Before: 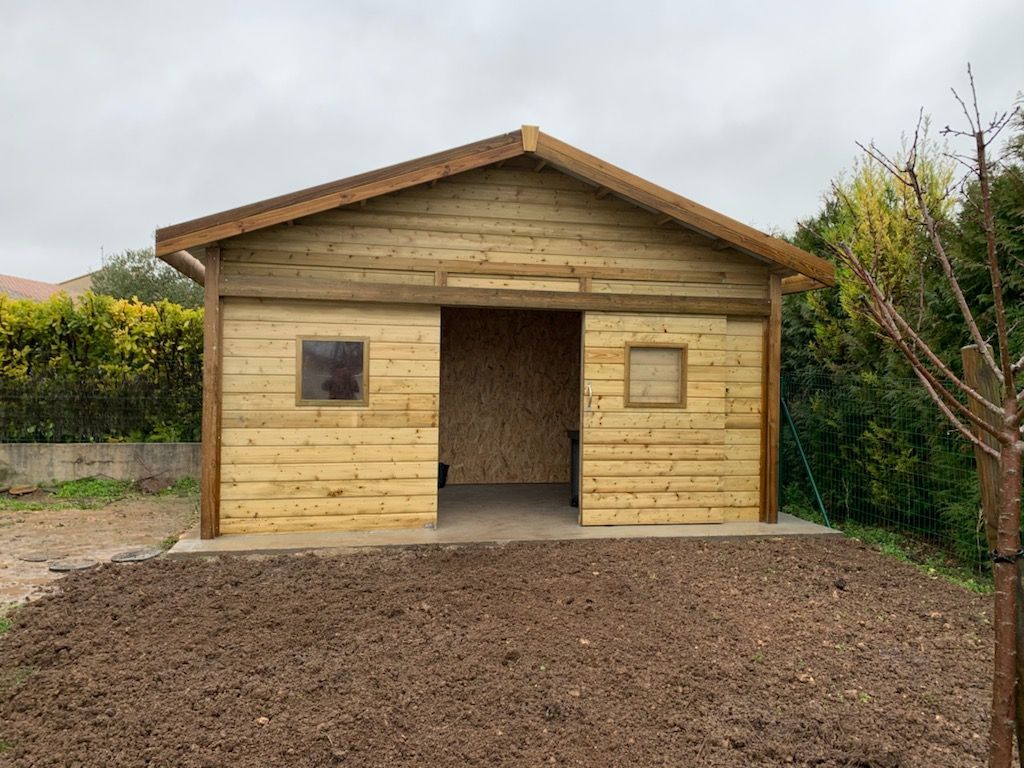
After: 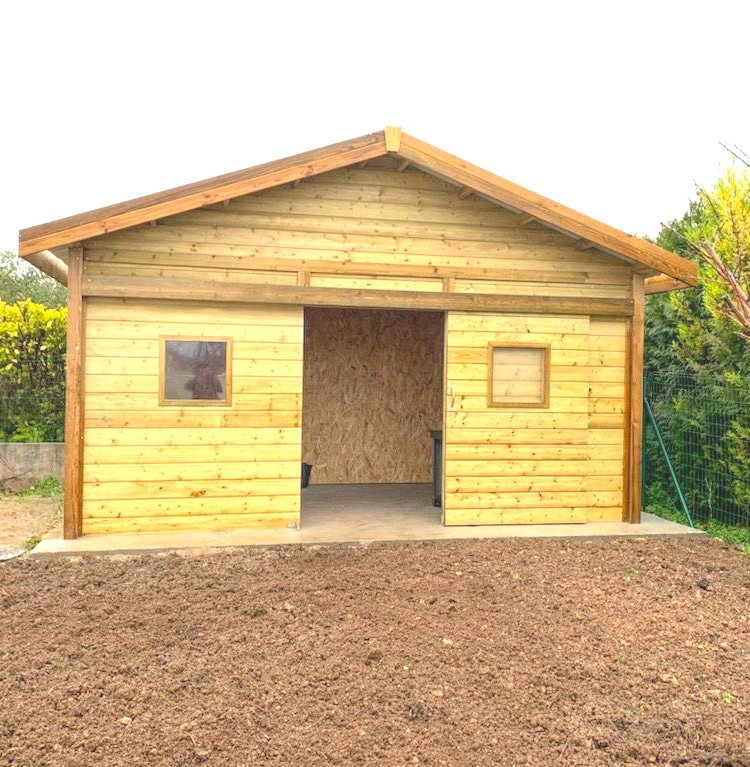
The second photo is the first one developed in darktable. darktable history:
exposure: black level correction 0, exposure 1.101 EV, compensate highlight preservation false
contrast brightness saturation: brightness 0.088, saturation 0.193
crop: left 13.468%, right 13.238%
local contrast: highlights 48%, shadows 1%, detail 100%
